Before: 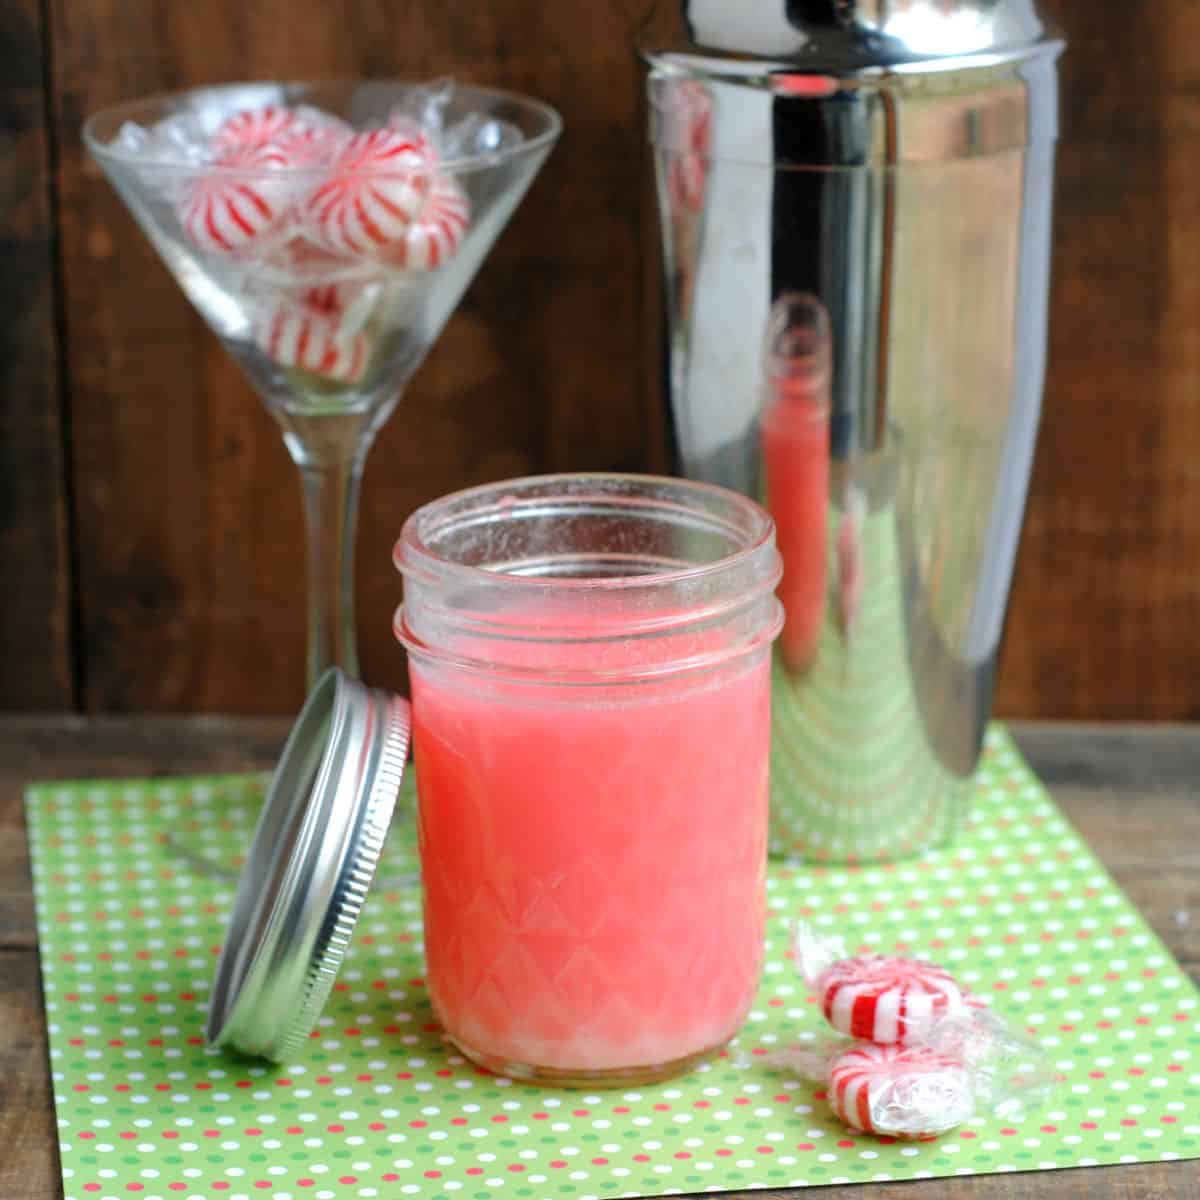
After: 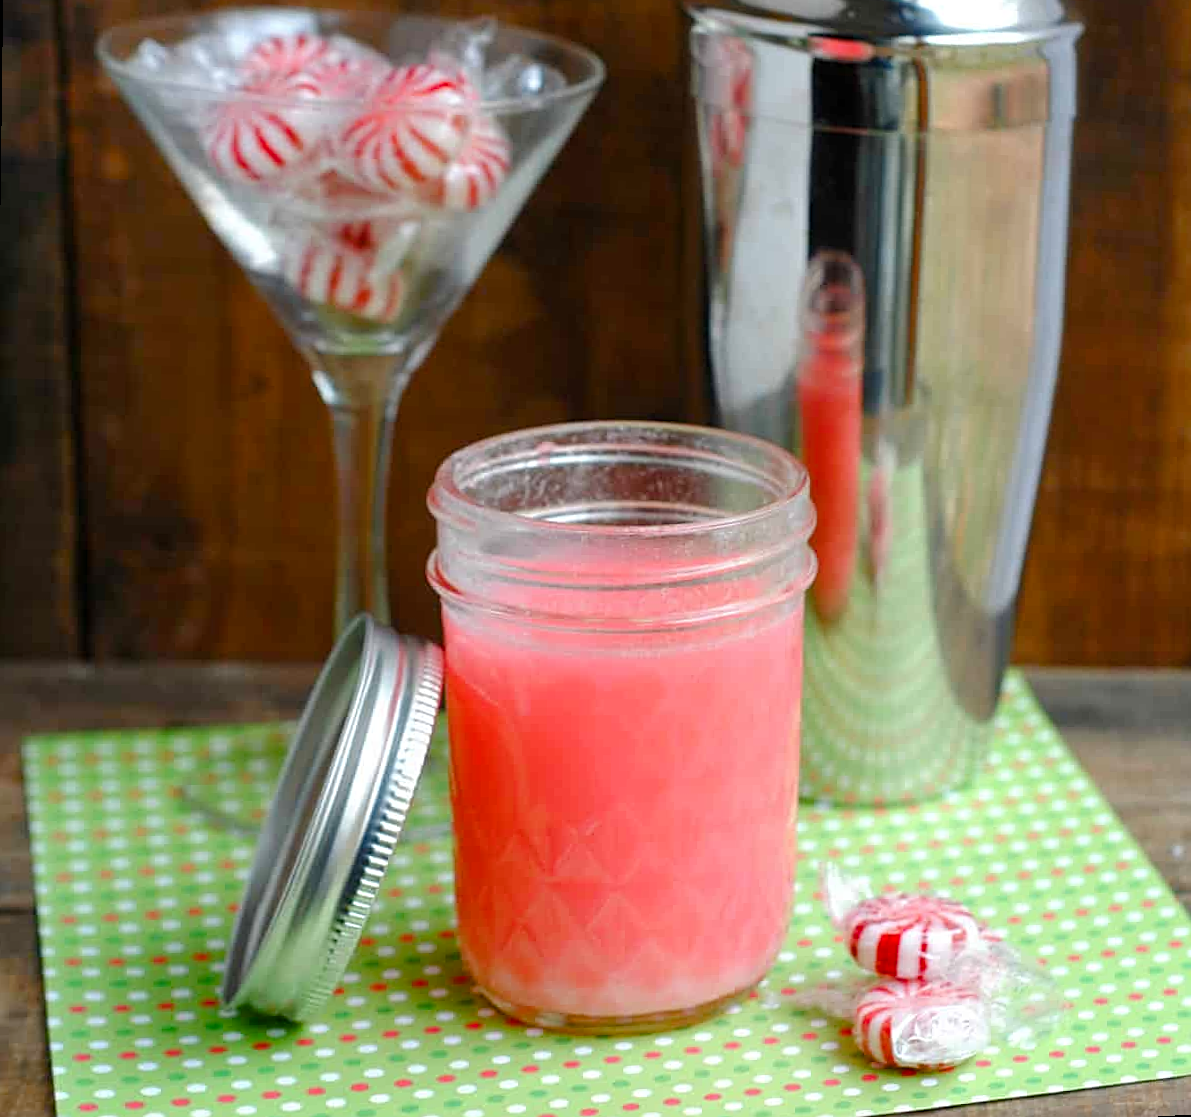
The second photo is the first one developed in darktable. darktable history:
color balance rgb: perceptual saturation grading › global saturation 20%, perceptual saturation grading › highlights -25%, perceptual saturation grading › shadows 25%
sharpen: on, module defaults
rotate and perspective: rotation 0.679°, lens shift (horizontal) 0.136, crop left 0.009, crop right 0.991, crop top 0.078, crop bottom 0.95
